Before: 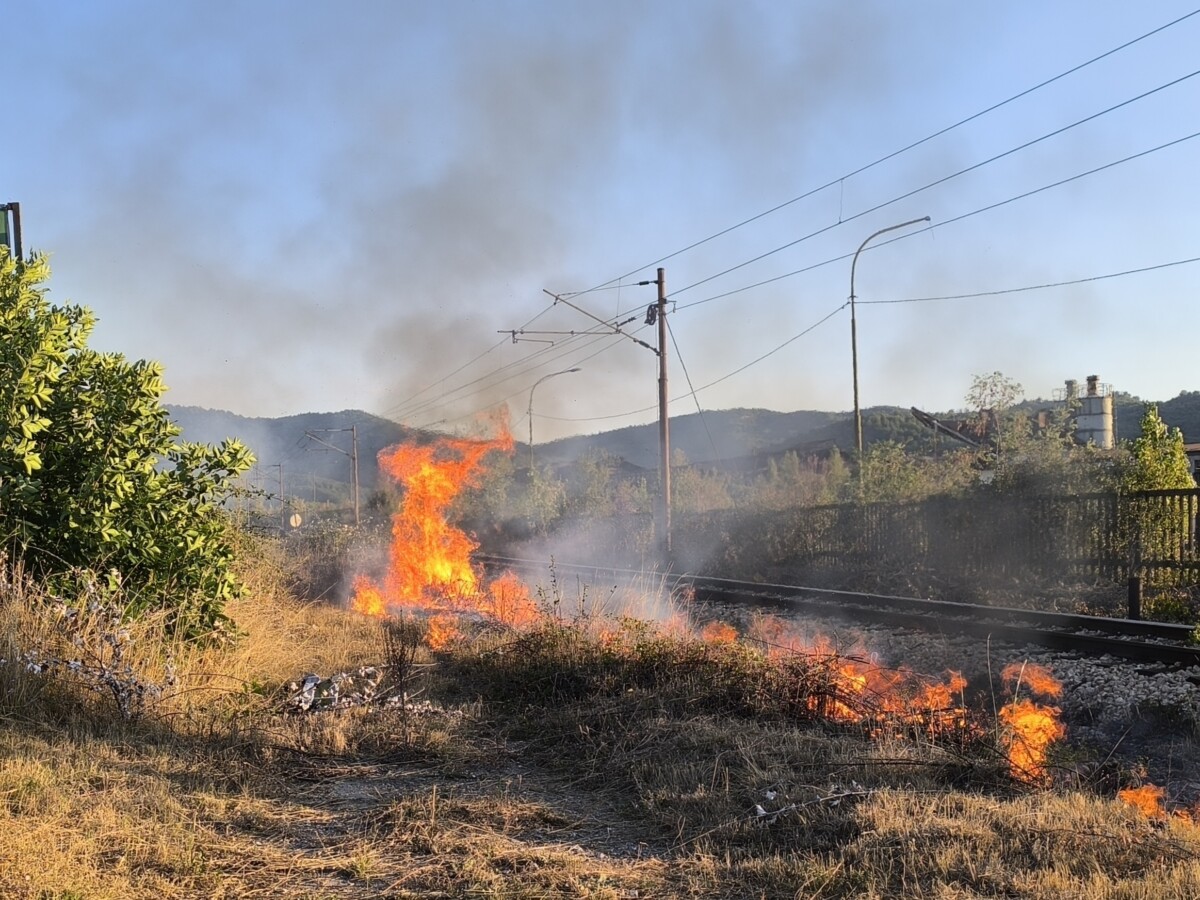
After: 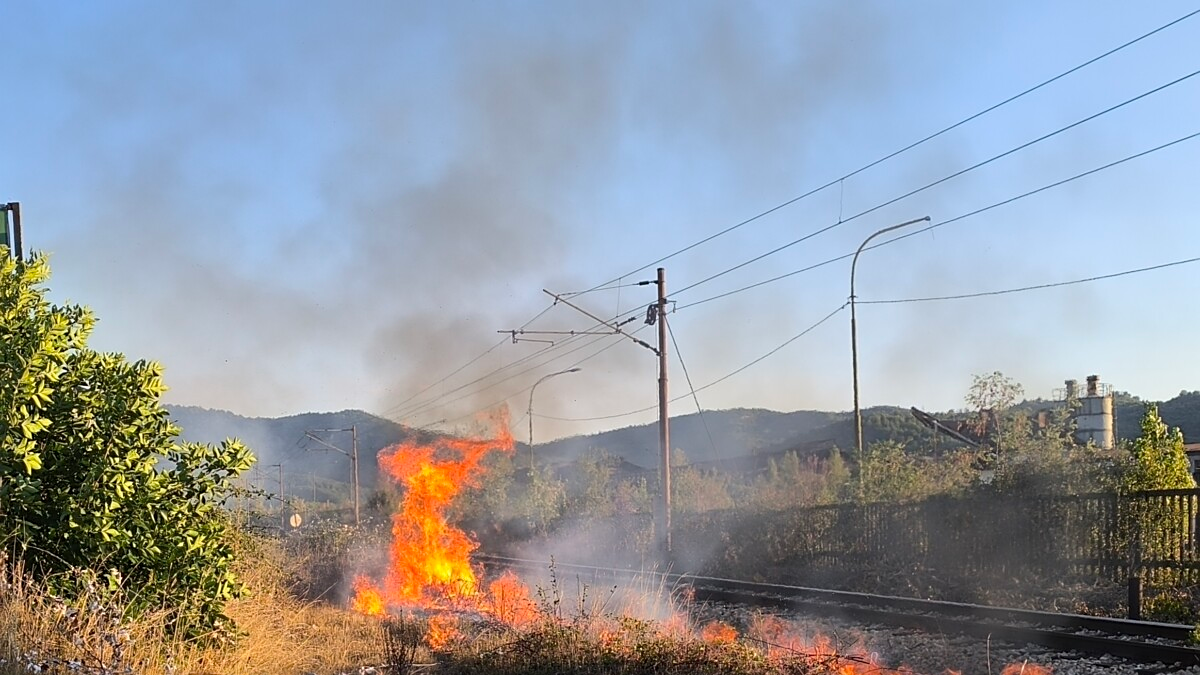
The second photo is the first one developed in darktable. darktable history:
crop: bottom 24.967%
sharpen: radius 1.864, amount 0.398, threshold 1.271
